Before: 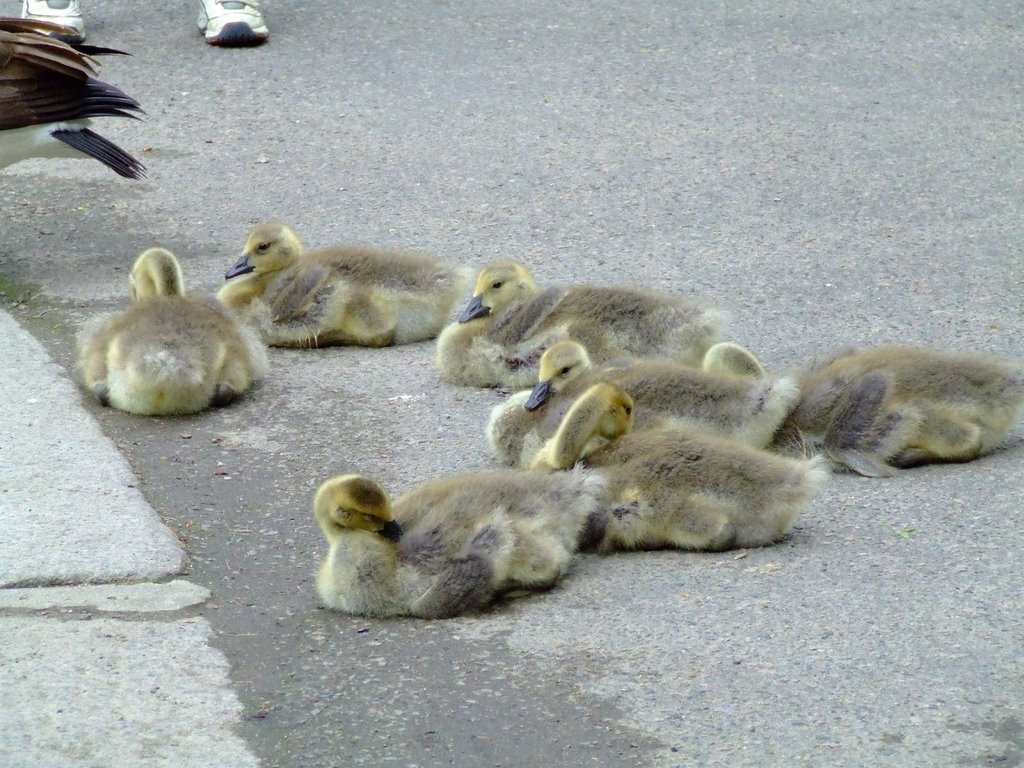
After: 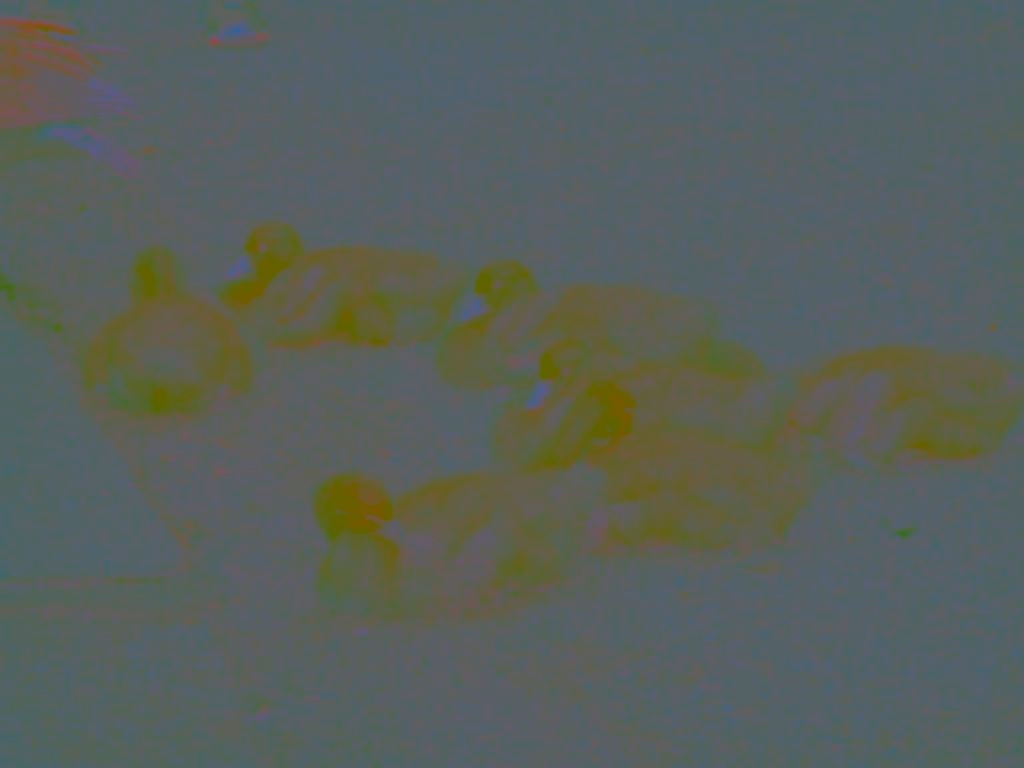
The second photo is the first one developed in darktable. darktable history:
contrast brightness saturation: contrast -0.987, brightness -0.162, saturation 0.762
